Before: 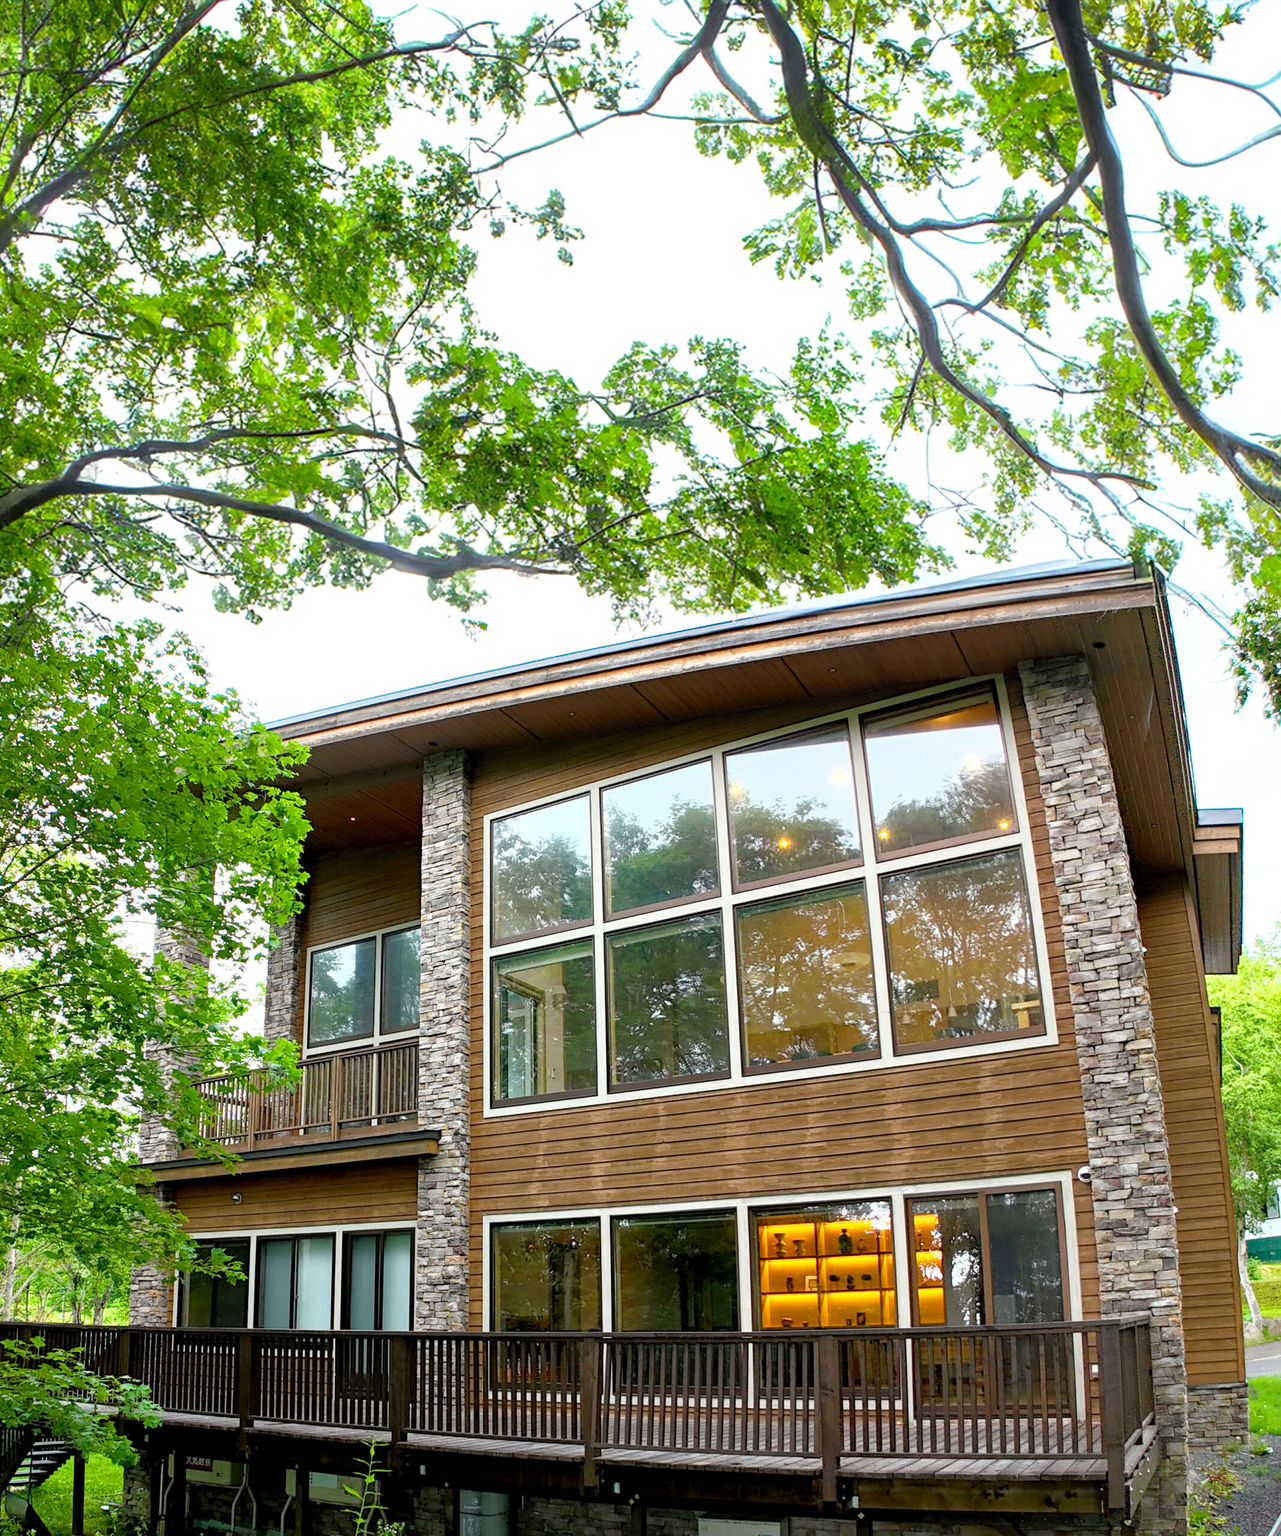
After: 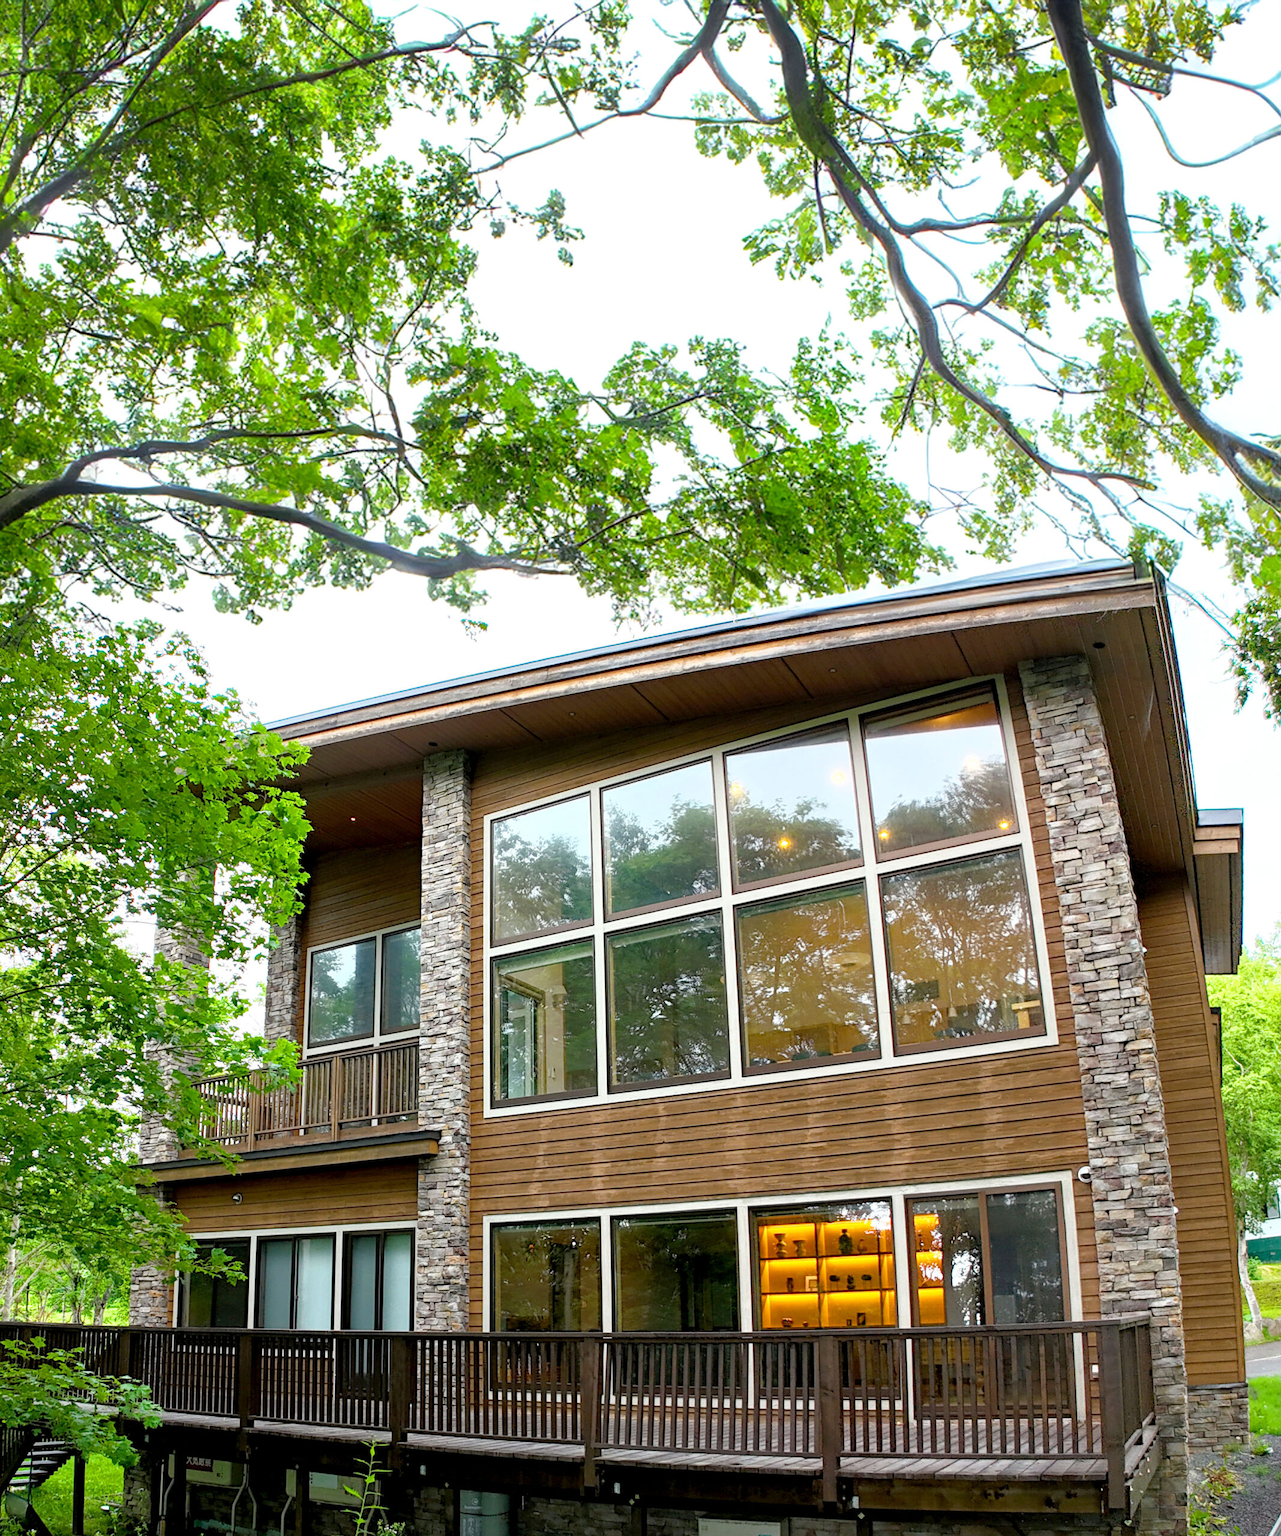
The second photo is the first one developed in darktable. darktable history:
haze removal: strength 0.276, distance 0.248, adaptive false
